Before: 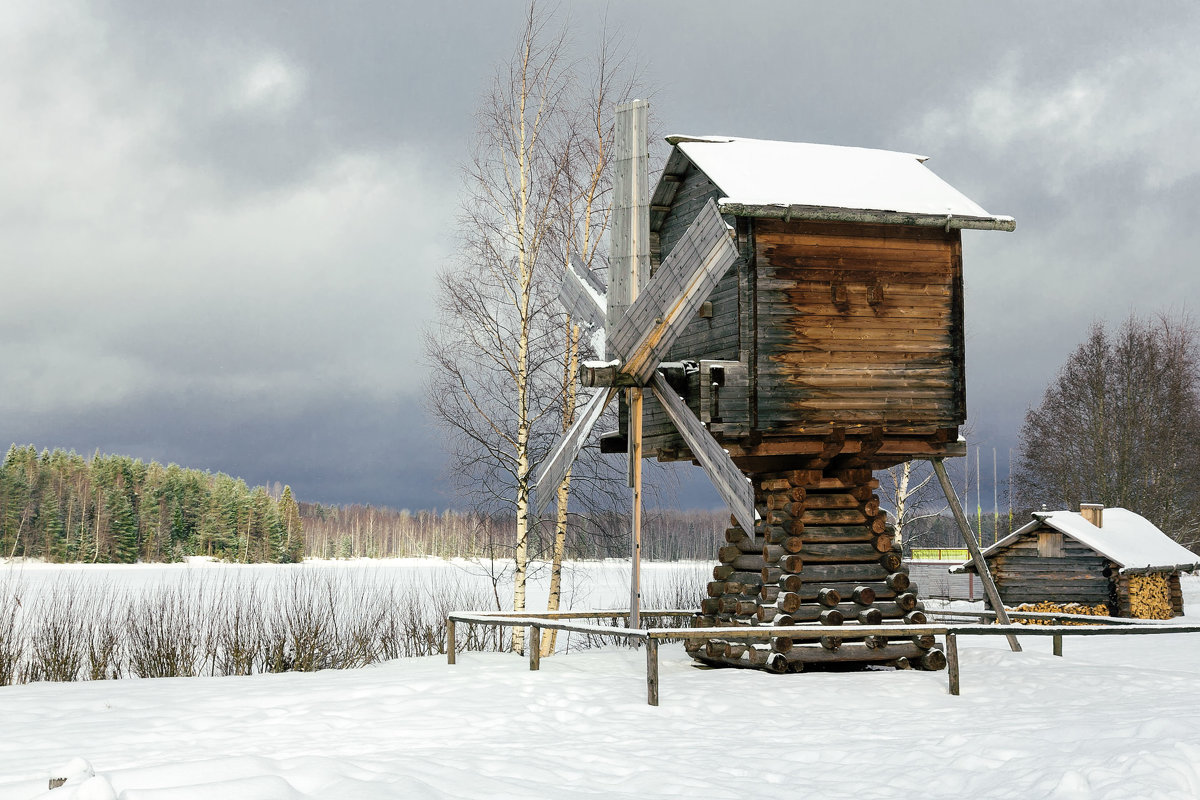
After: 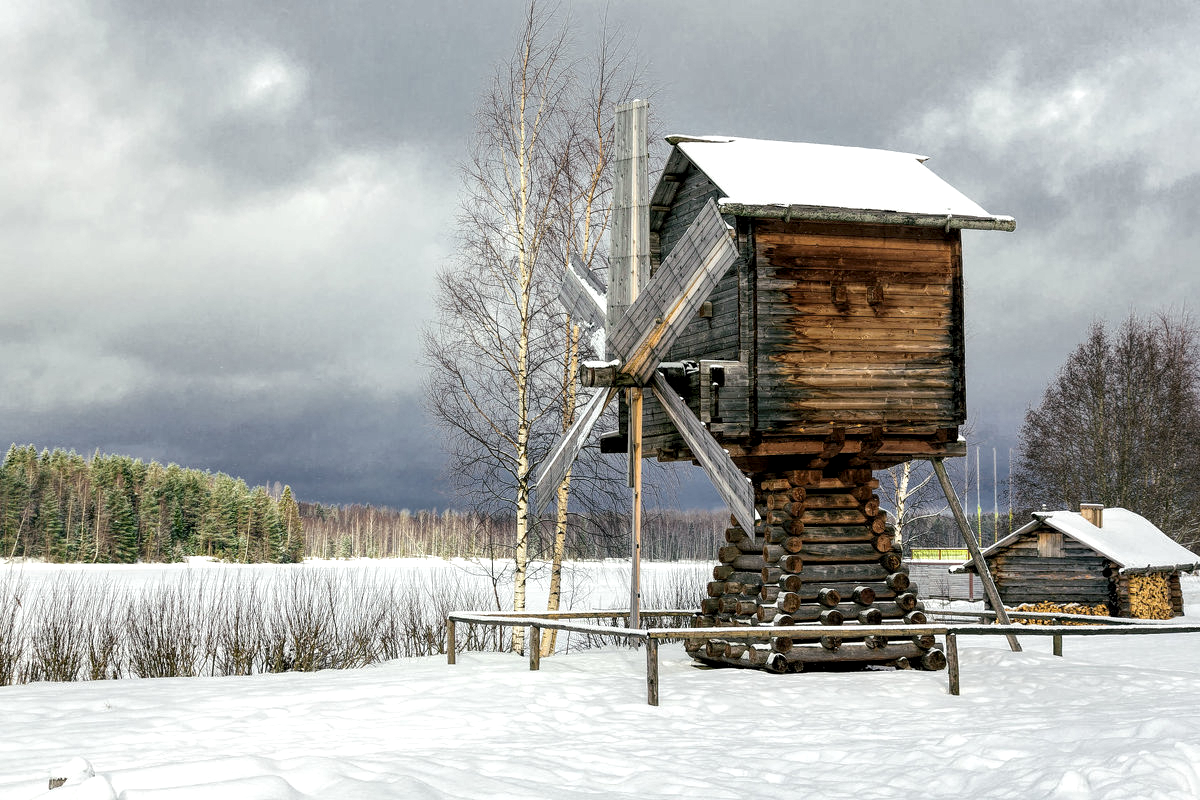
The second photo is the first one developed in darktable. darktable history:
local contrast: highlights 104%, shadows 101%, detail 199%, midtone range 0.2
